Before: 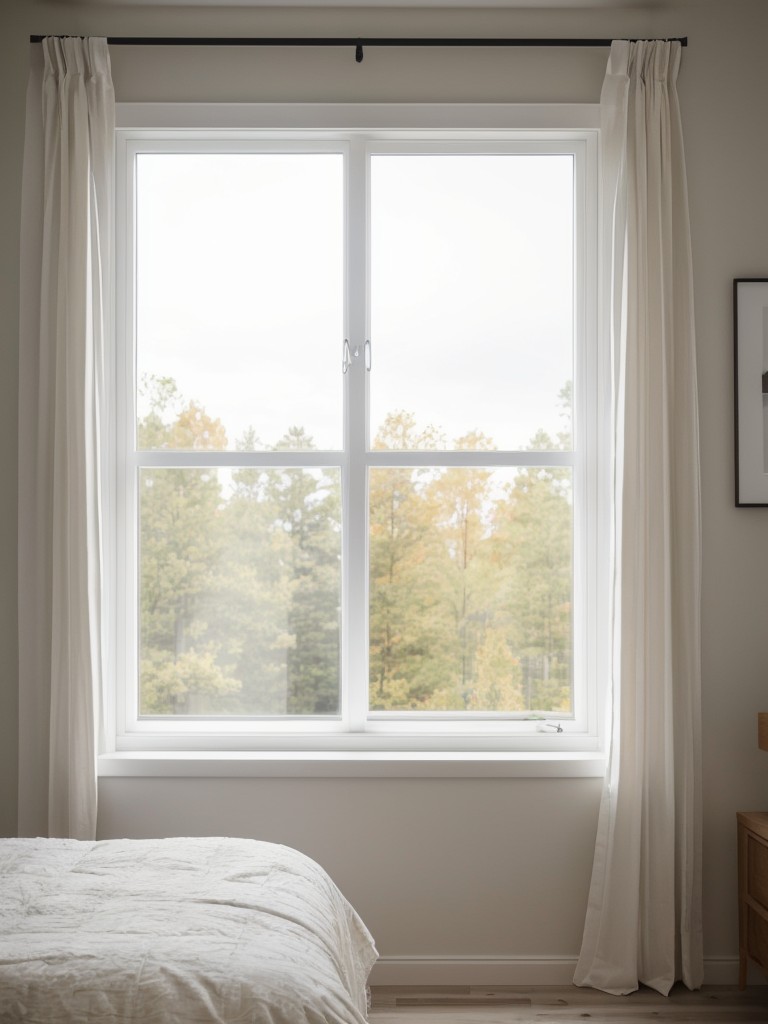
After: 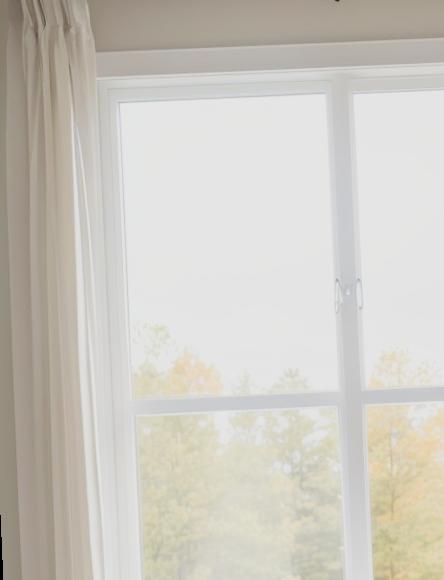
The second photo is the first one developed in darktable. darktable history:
rotate and perspective: rotation -2.56°, automatic cropping off
crop and rotate: left 3.047%, top 7.509%, right 42.236%, bottom 37.598%
exposure: black level correction 0, exposure 1.1 EV, compensate exposure bias true, compensate highlight preservation false
filmic rgb: black relative exposure -8.79 EV, white relative exposure 4.98 EV, threshold 3 EV, target black luminance 0%, hardness 3.77, latitude 66.33%, contrast 0.822, shadows ↔ highlights balance 20%, color science v5 (2021), contrast in shadows safe, contrast in highlights safe, enable highlight reconstruction true
